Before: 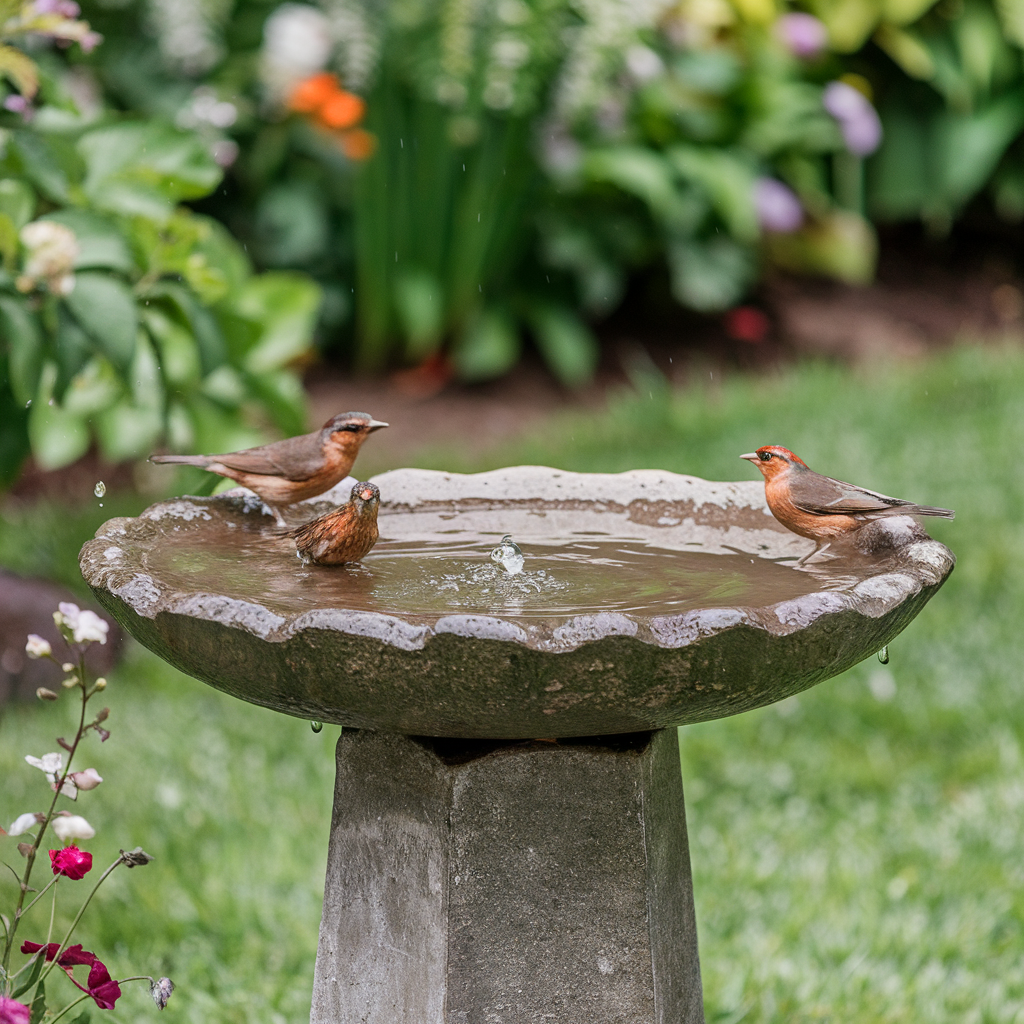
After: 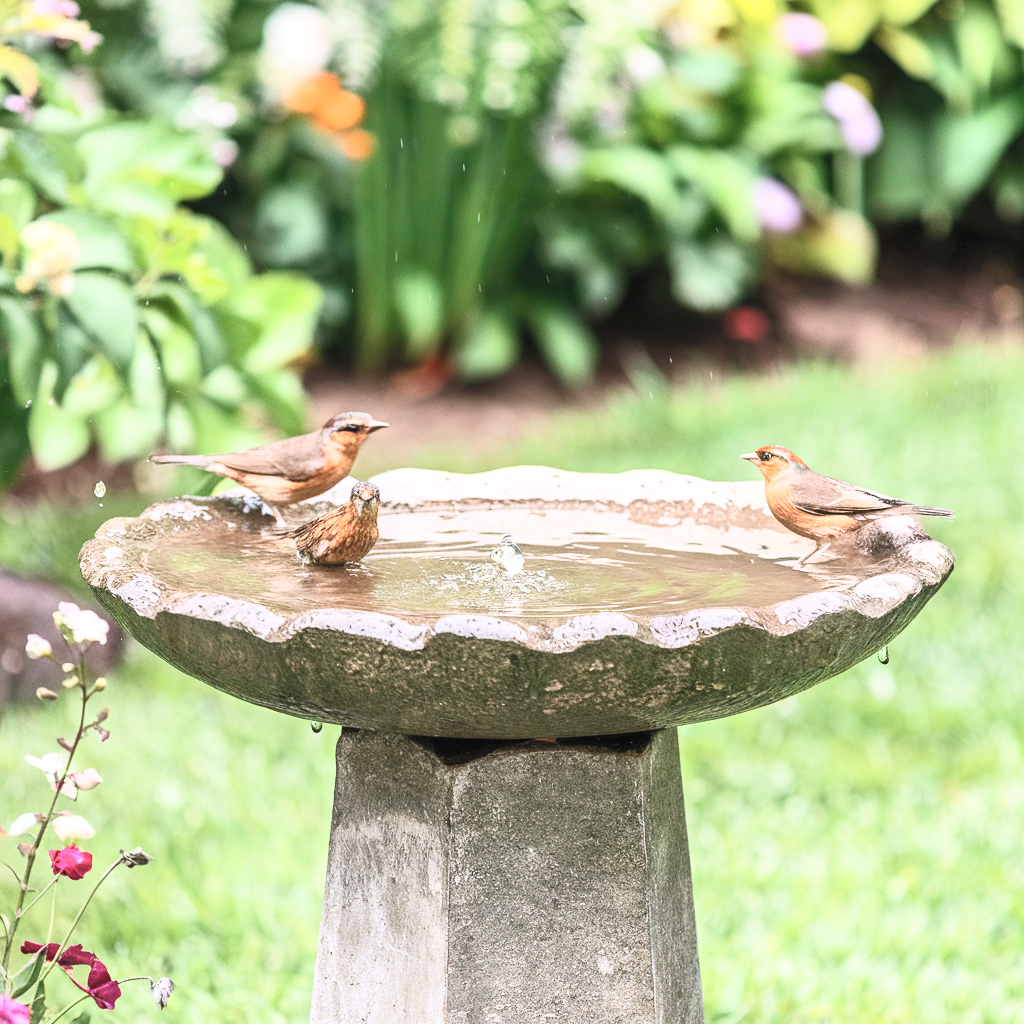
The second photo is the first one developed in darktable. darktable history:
exposure: black level correction 0, exposure 0.5 EV, compensate highlight preservation false
contrast brightness saturation: contrast 0.39, brightness 0.53
